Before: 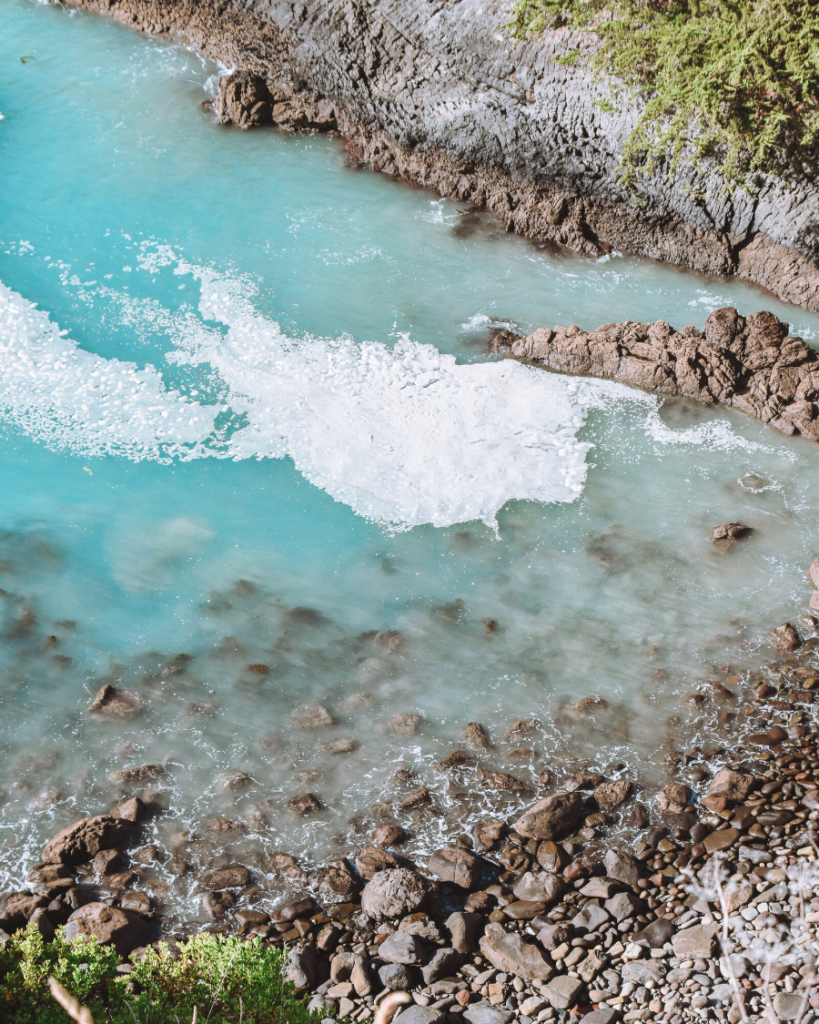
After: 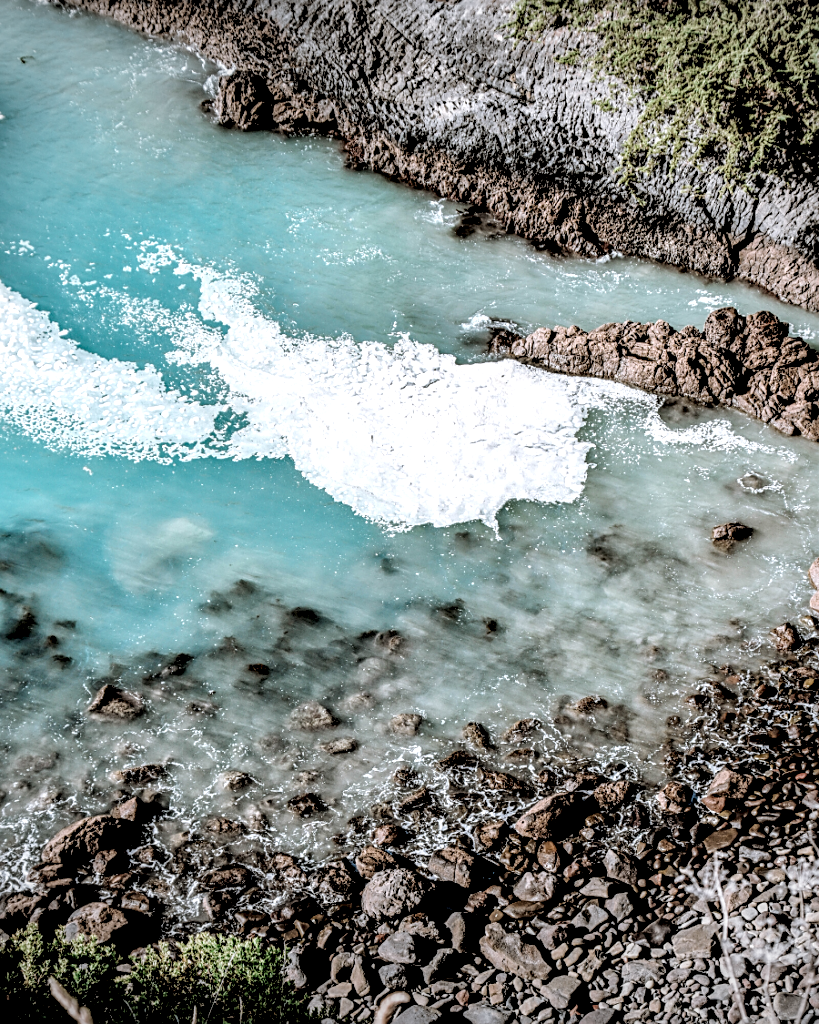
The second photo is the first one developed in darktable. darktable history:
local contrast: highlights 22%, detail 198%
sharpen: on, module defaults
shadows and highlights: shadows -20.16, white point adjustment -2.03, highlights -34.86
tone equalizer: edges refinement/feathering 500, mask exposure compensation -1.57 EV, preserve details no
vignetting: fall-off start 84.08%, fall-off radius 79.82%, width/height ratio 1.227, unbound false
filmic rgb: middle gray luminance 13.53%, black relative exposure -1.93 EV, white relative exposure 3.07 EV, target black luminance 0%, hardness 1.82, latitude 58.69%, contrast 1.729, highlights saturation mix 6.11%, shadows ↔ highlights balance -37.5%
